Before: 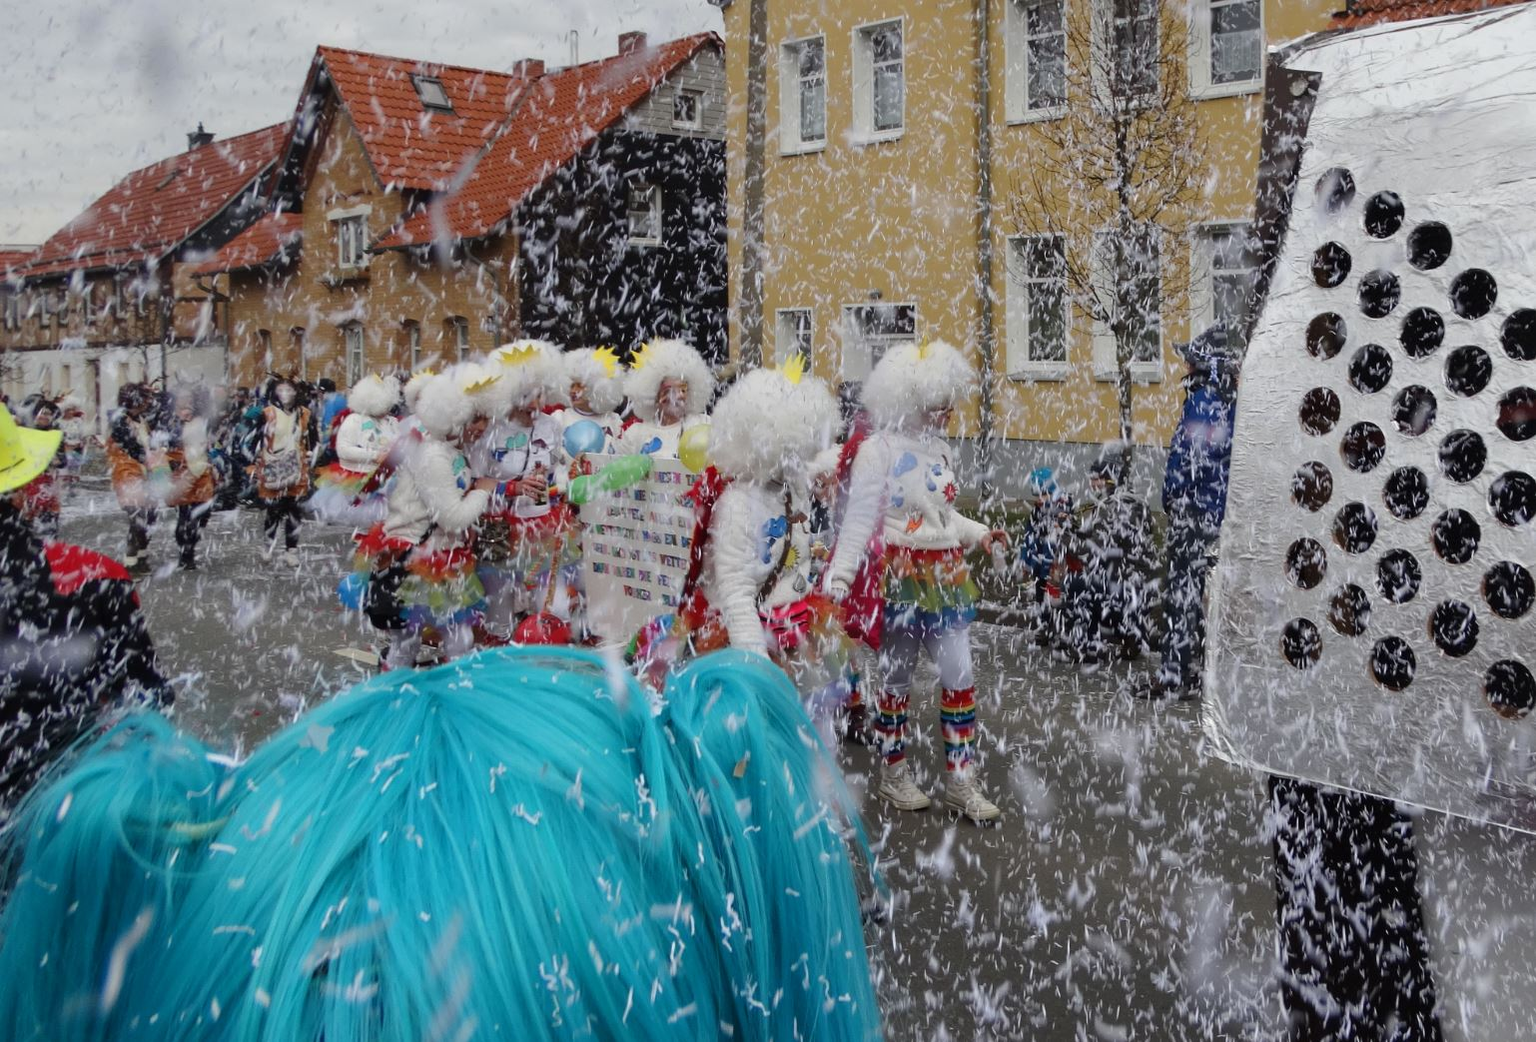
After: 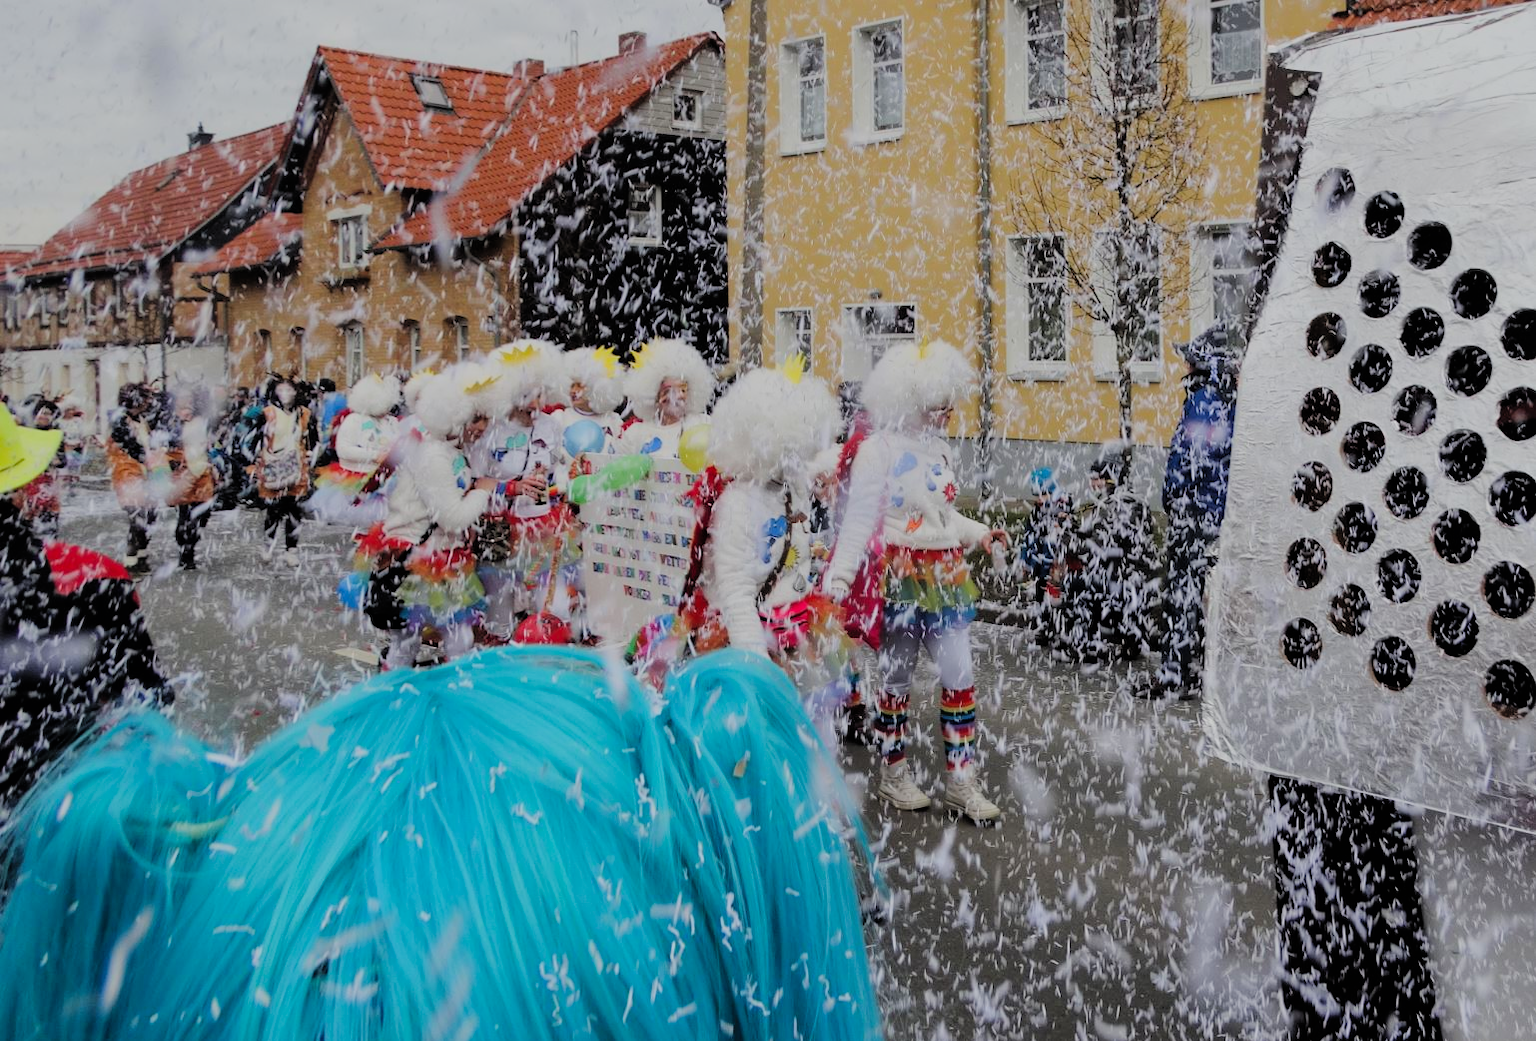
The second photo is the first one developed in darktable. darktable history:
filmic rgb: black relative exposure -6.13 EV, white relative exposure 6.94 EV, hardness 2.26, iterations of high-quality reconstruction 0
contrast brightness saturation: brightness 0.088, saturation 0.194
